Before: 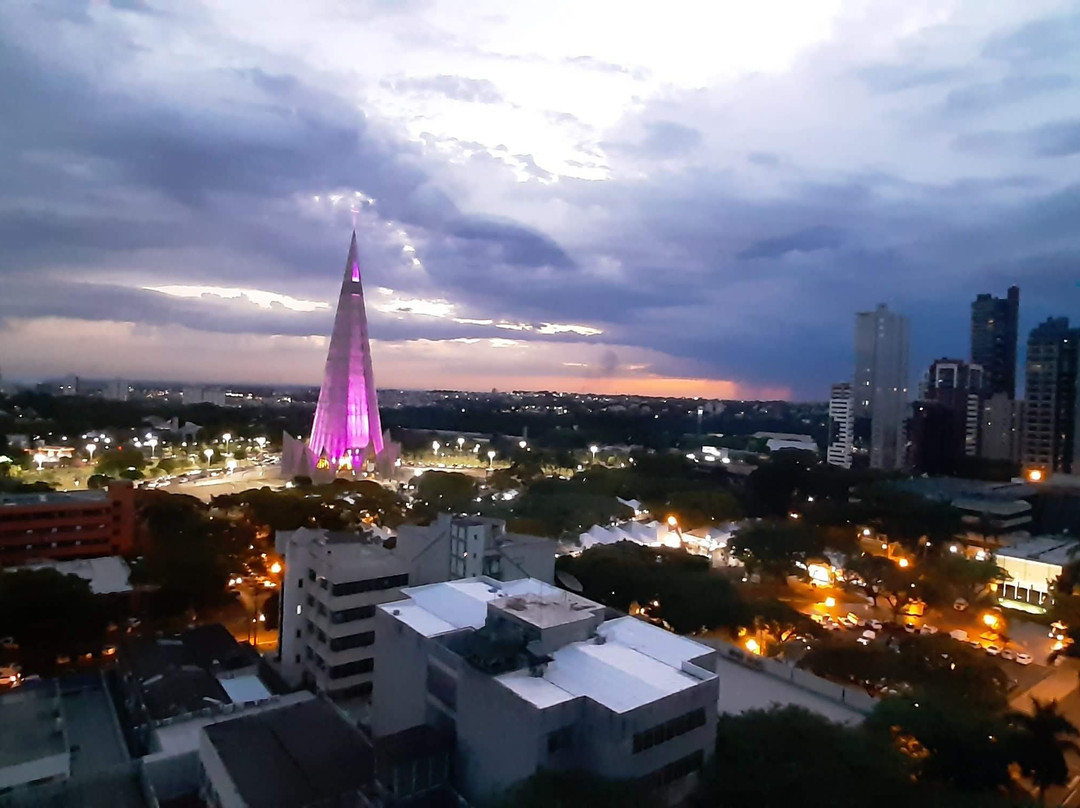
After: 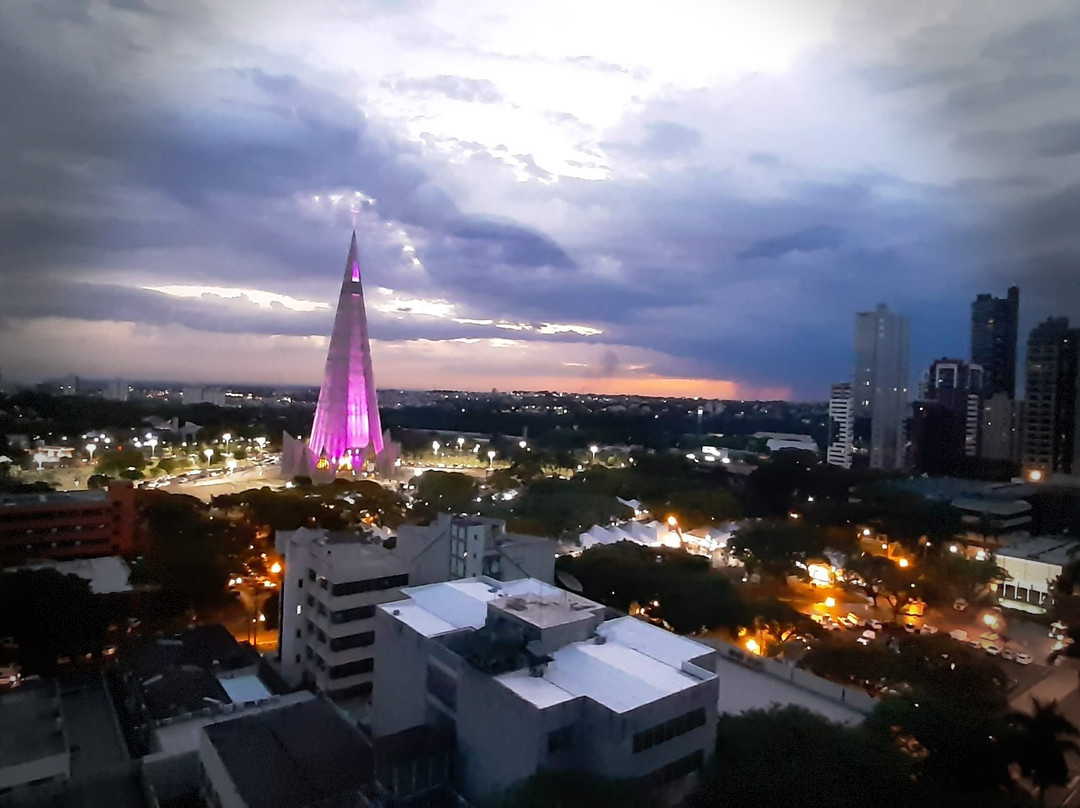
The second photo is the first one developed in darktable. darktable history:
vignetting: fall-off start 76.75%, fall-off radius 27.13%, width/height ratio 0.97, dithering 8-bit output
